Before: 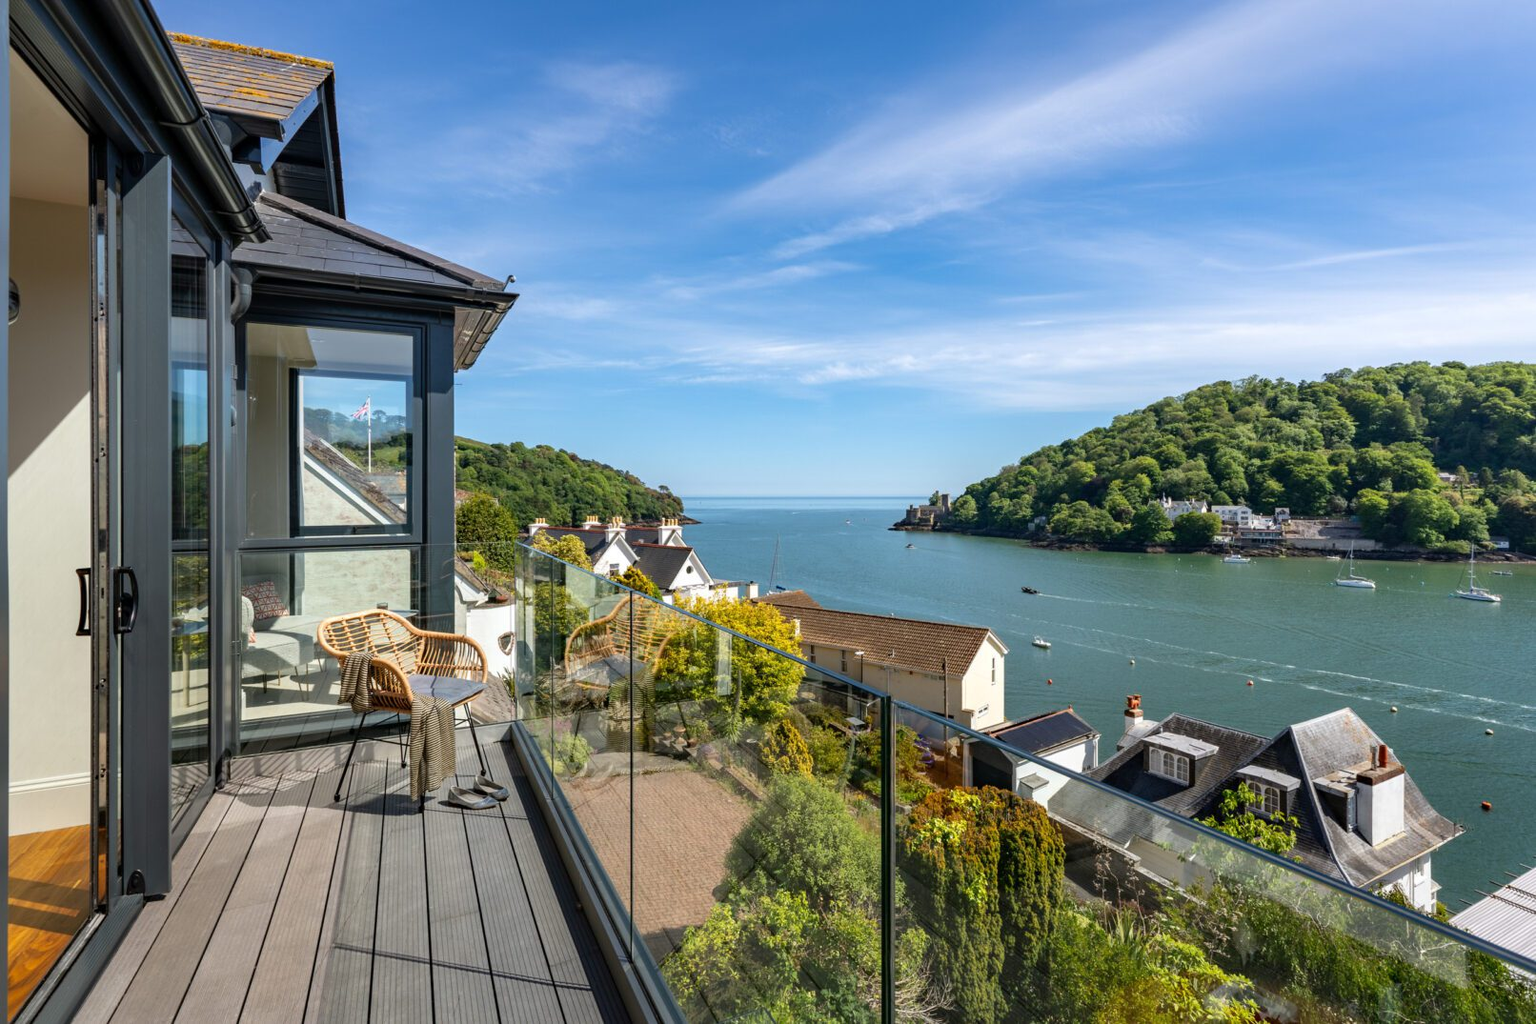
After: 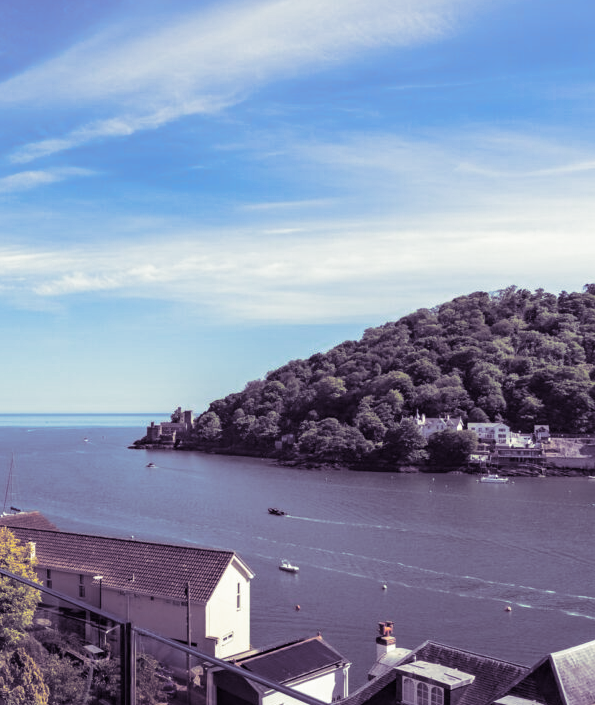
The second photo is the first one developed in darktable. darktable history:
split-toning: shadows › hue 266.4°, shadows › saturation 0.4, highlights › hue 61.2°, highlights › saturation 0.3, compress 0%
crop and rotate: left 49.936%, top 10.094%, right 13.136%, bottom 24.256%
